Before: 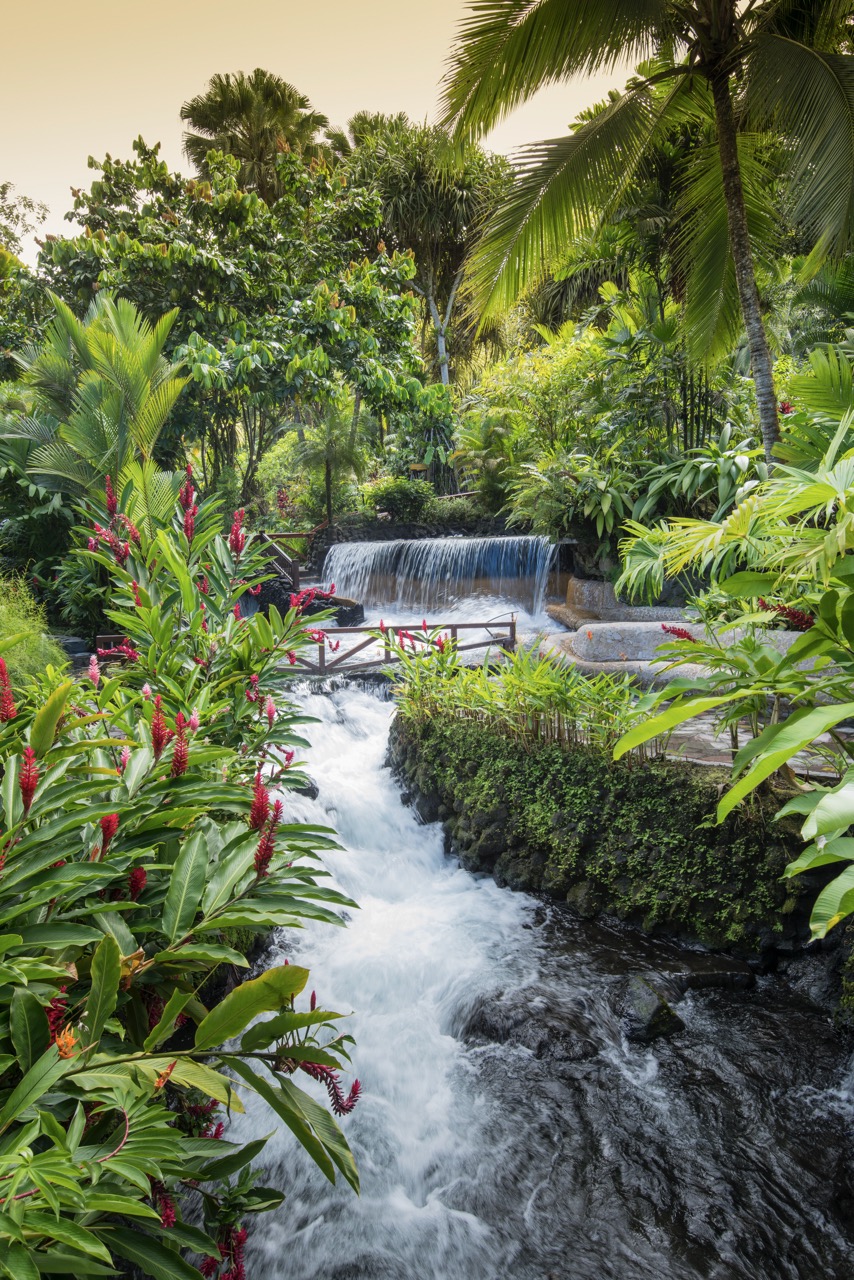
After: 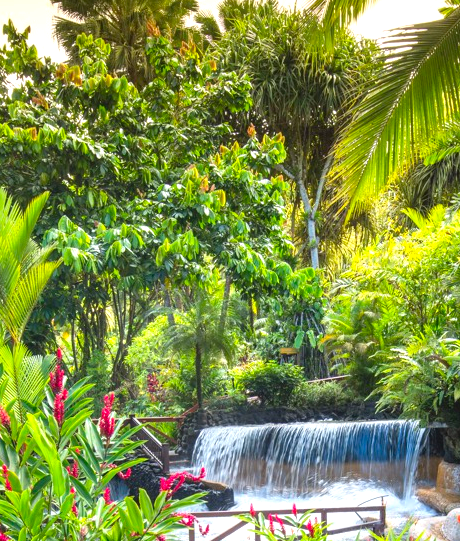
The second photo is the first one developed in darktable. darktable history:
contrast brightness saturation: saturation 0.18
crop: left 15.306%, top 9.065%, right 30.789%, bottom 48.638%
exposure: black level correction 0, exposure 0.68 EV, compensate exposure bias true, compensate highlight preservation false
